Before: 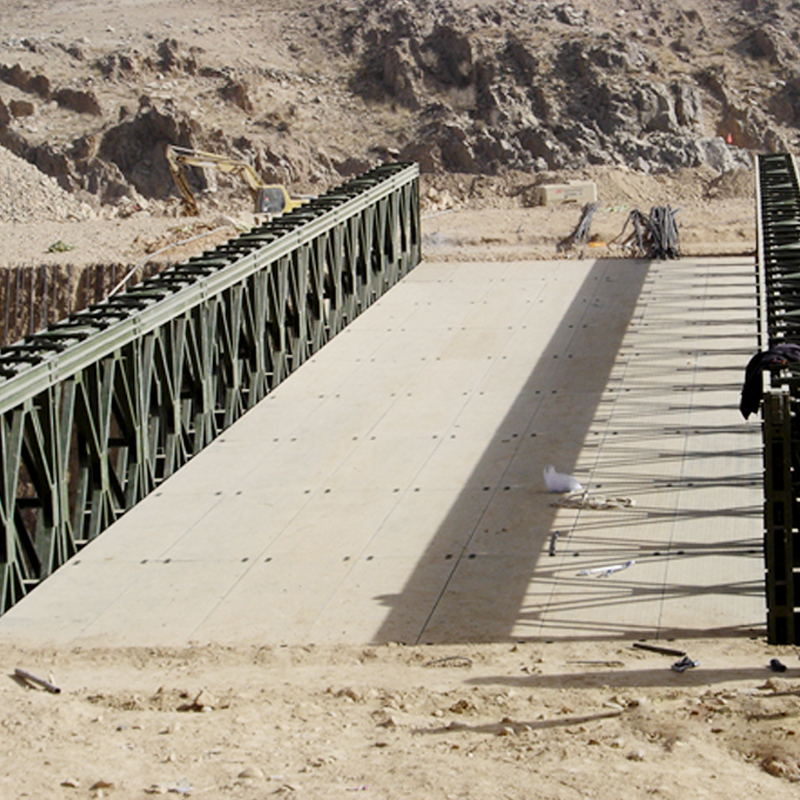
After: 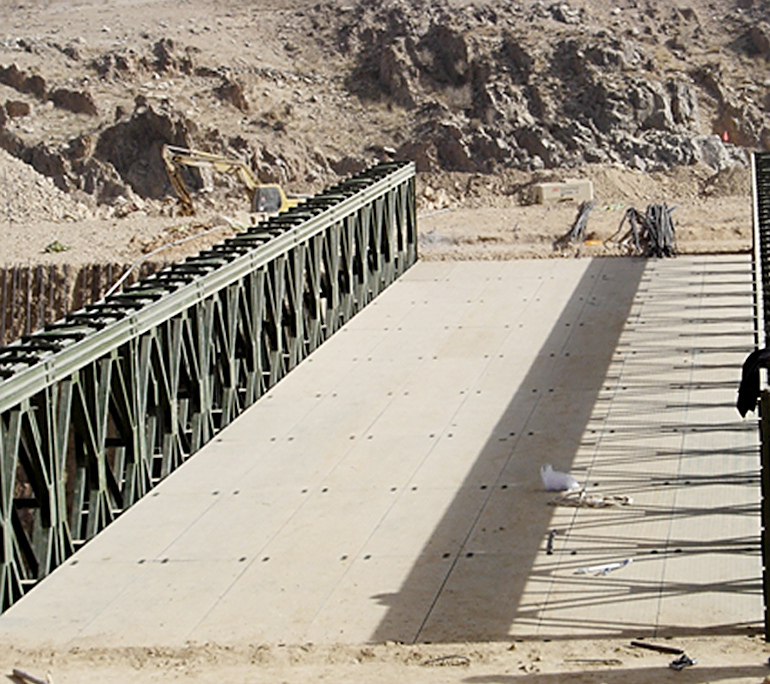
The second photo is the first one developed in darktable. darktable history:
shadows and highlights: shadows -10, white point adjustment 1.5, highlights 10
sharpen: on, module defaults
crop and rotate: angle 0.2°, left 0.275%, right 3.127%, bottom 14.18%
